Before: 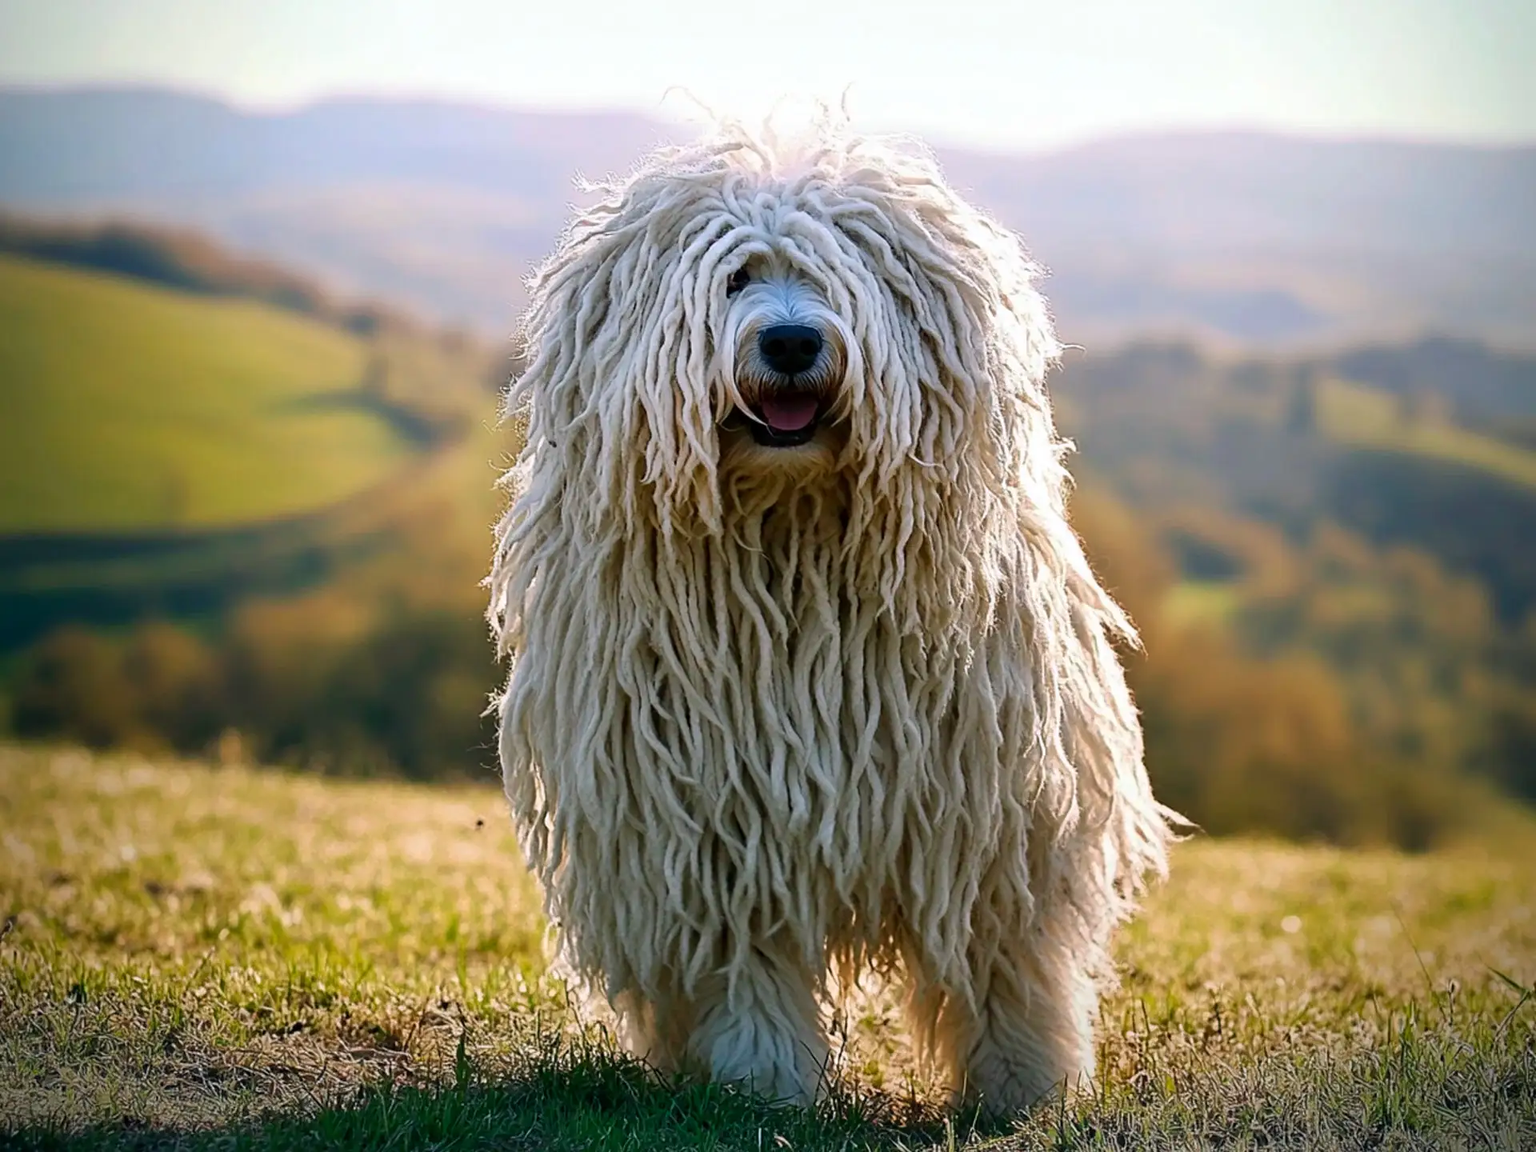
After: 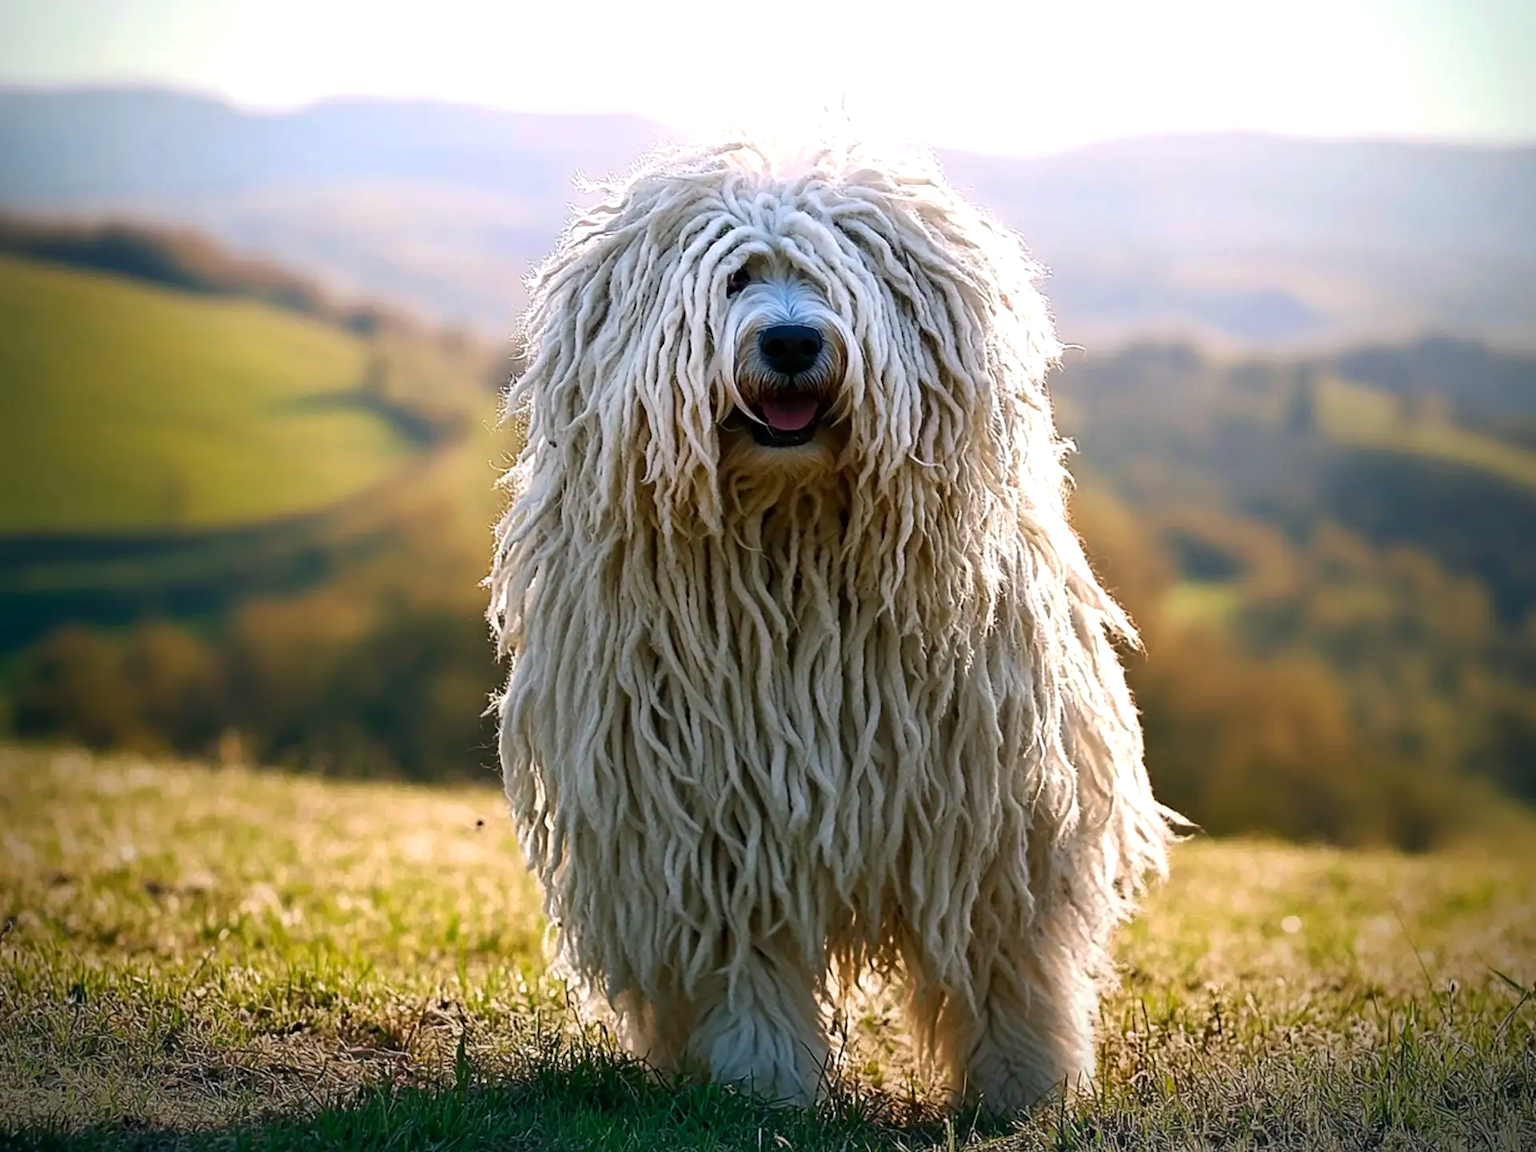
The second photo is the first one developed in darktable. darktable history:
tone equalizer: -8 EV 0 EV, -7 EV 0.003 EV, -6 EV -0.002 EV, -5 EV -0.011 EV, -4 EV -0.065 EV, -3 EV -0.223 EV, -2 EV -0.271 EV, -1 EV 0.107 EV, +0 EV 0.303 EV
